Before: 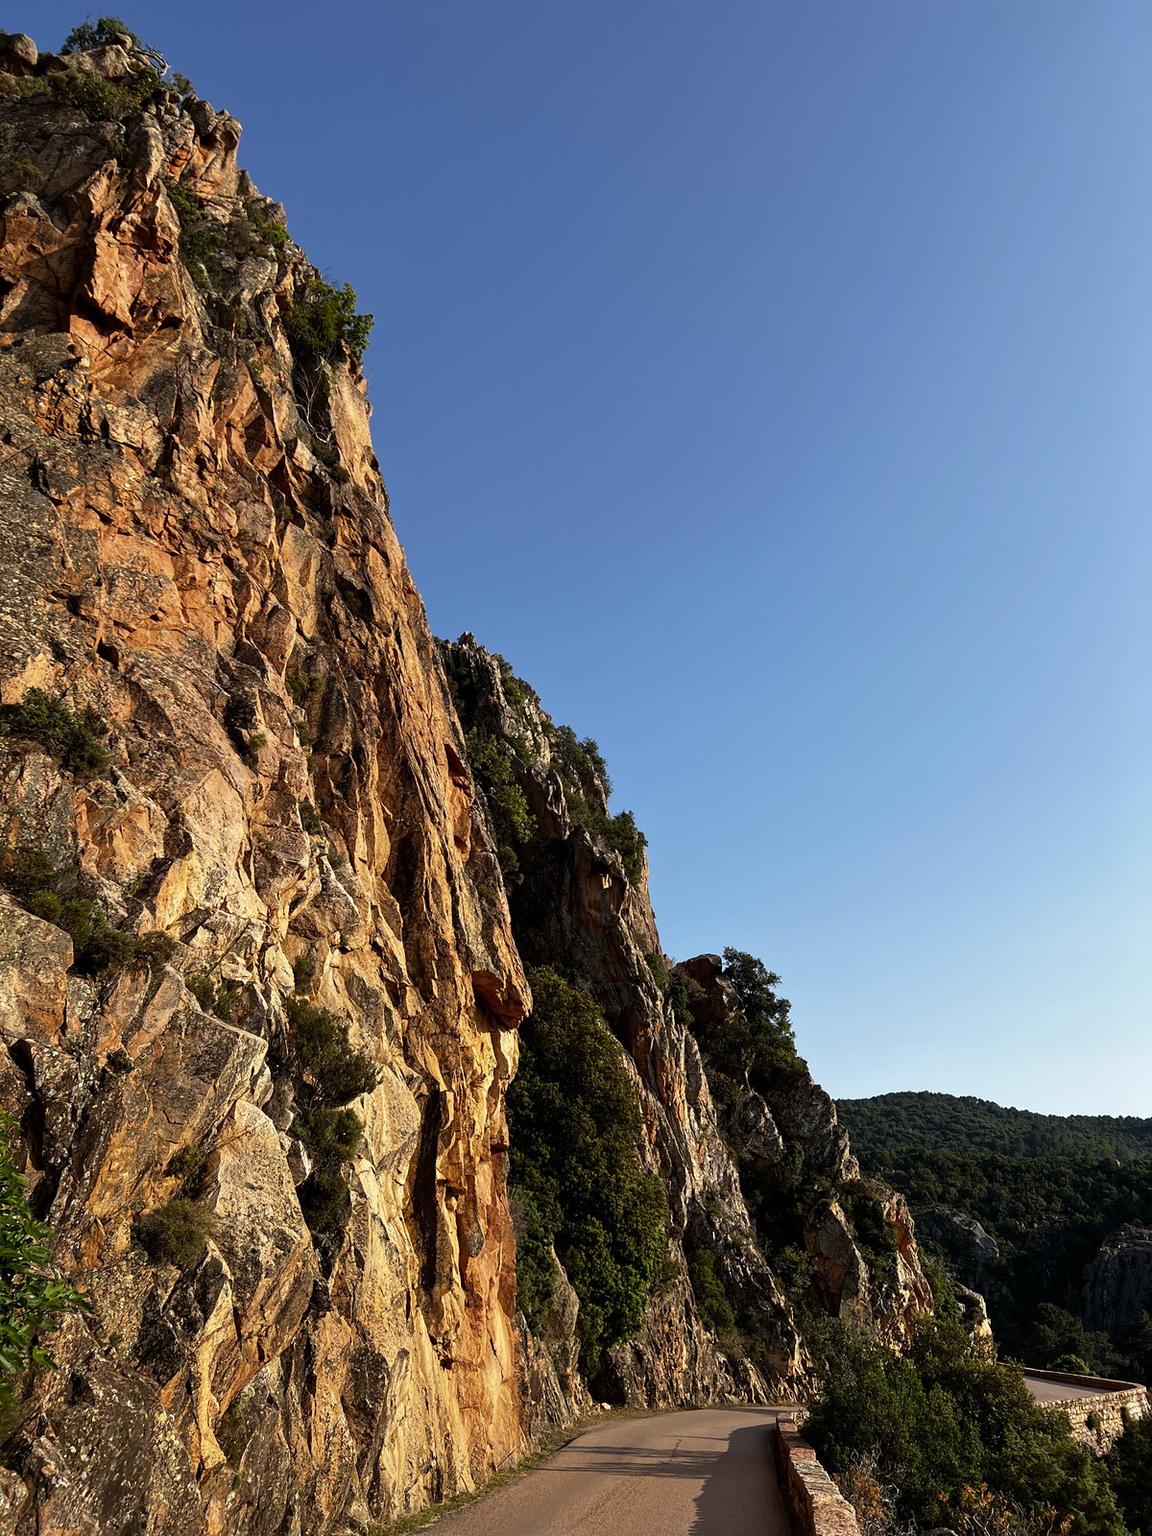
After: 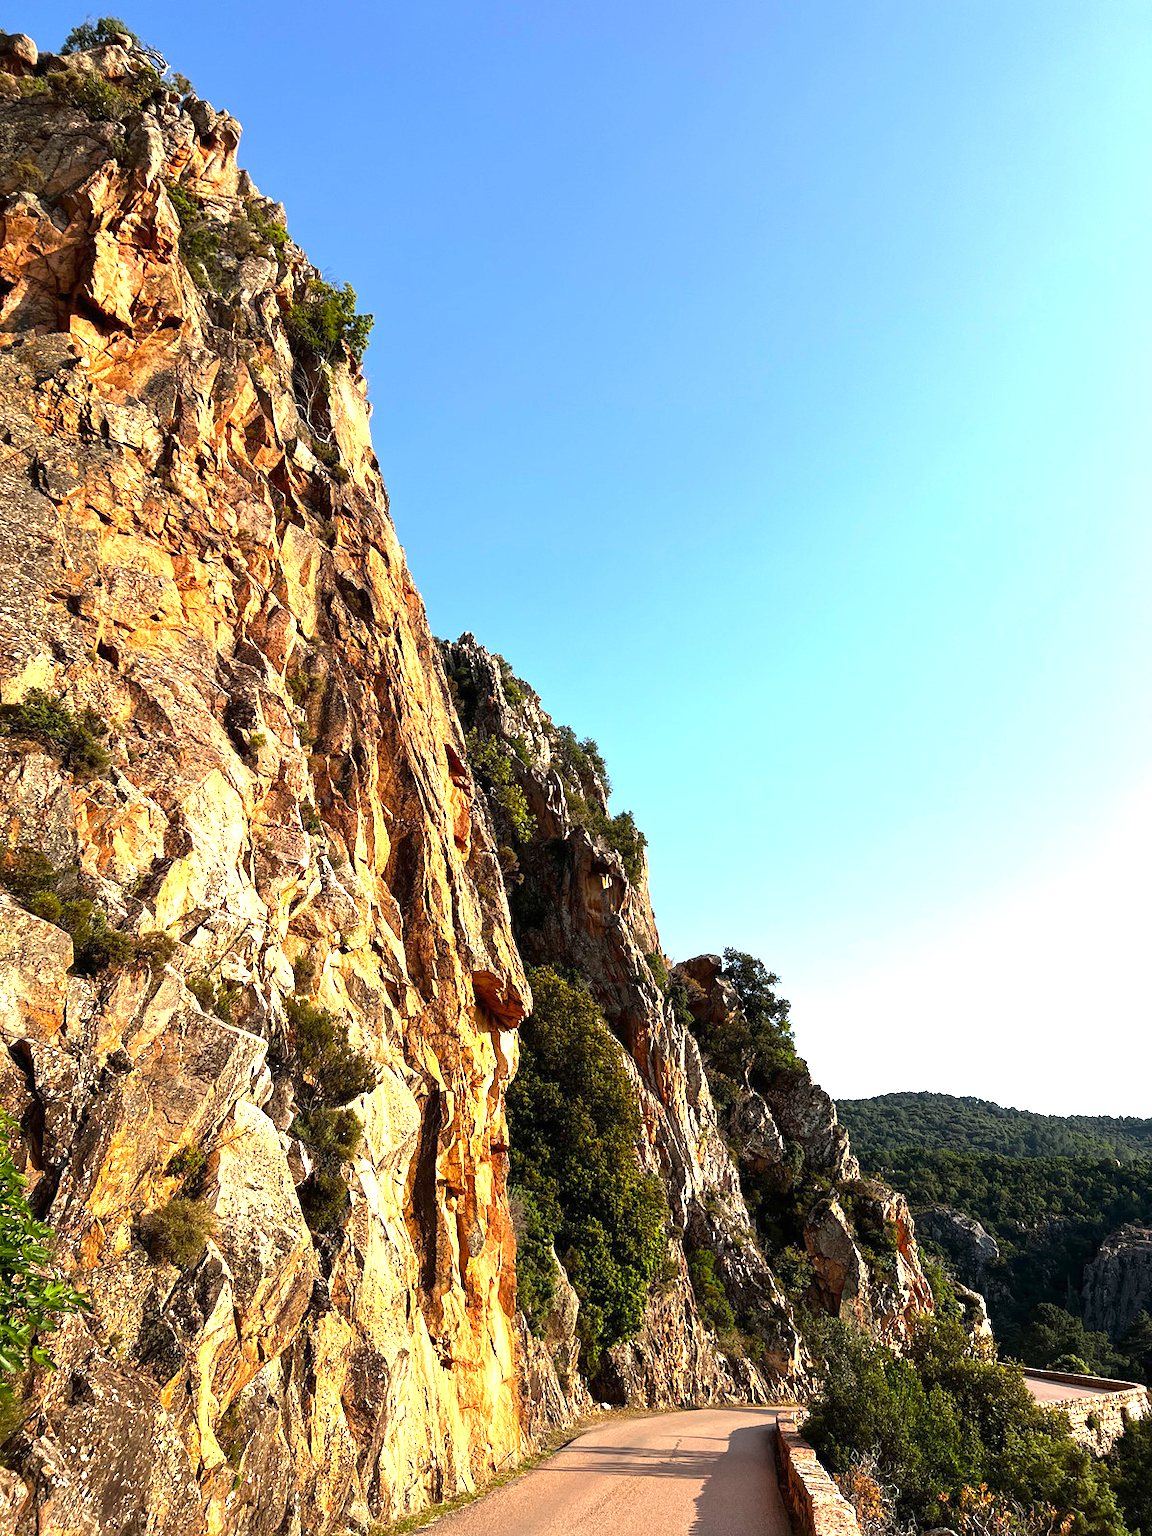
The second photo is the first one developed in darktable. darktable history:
exposure: black level correction 0, exposure 1.525 EV, compensate highlight preservation false
